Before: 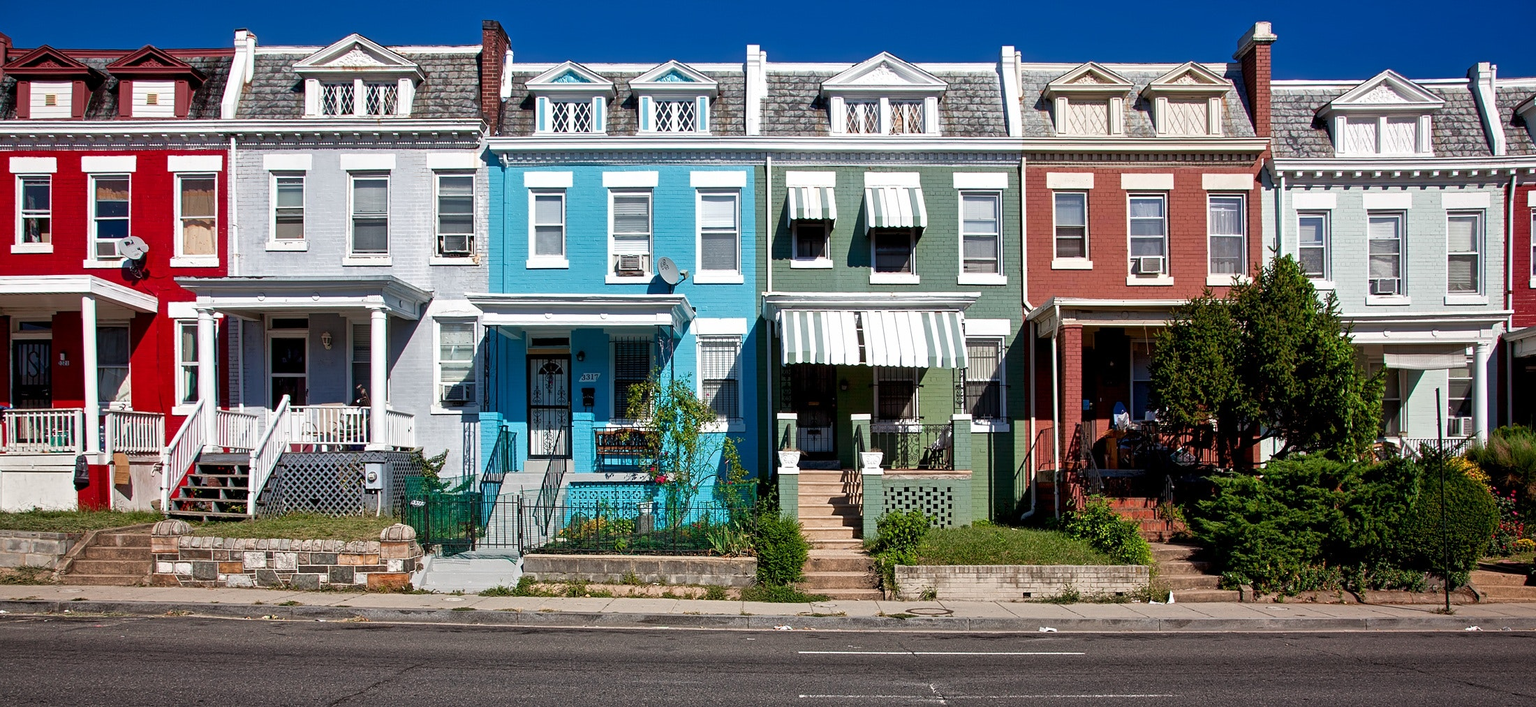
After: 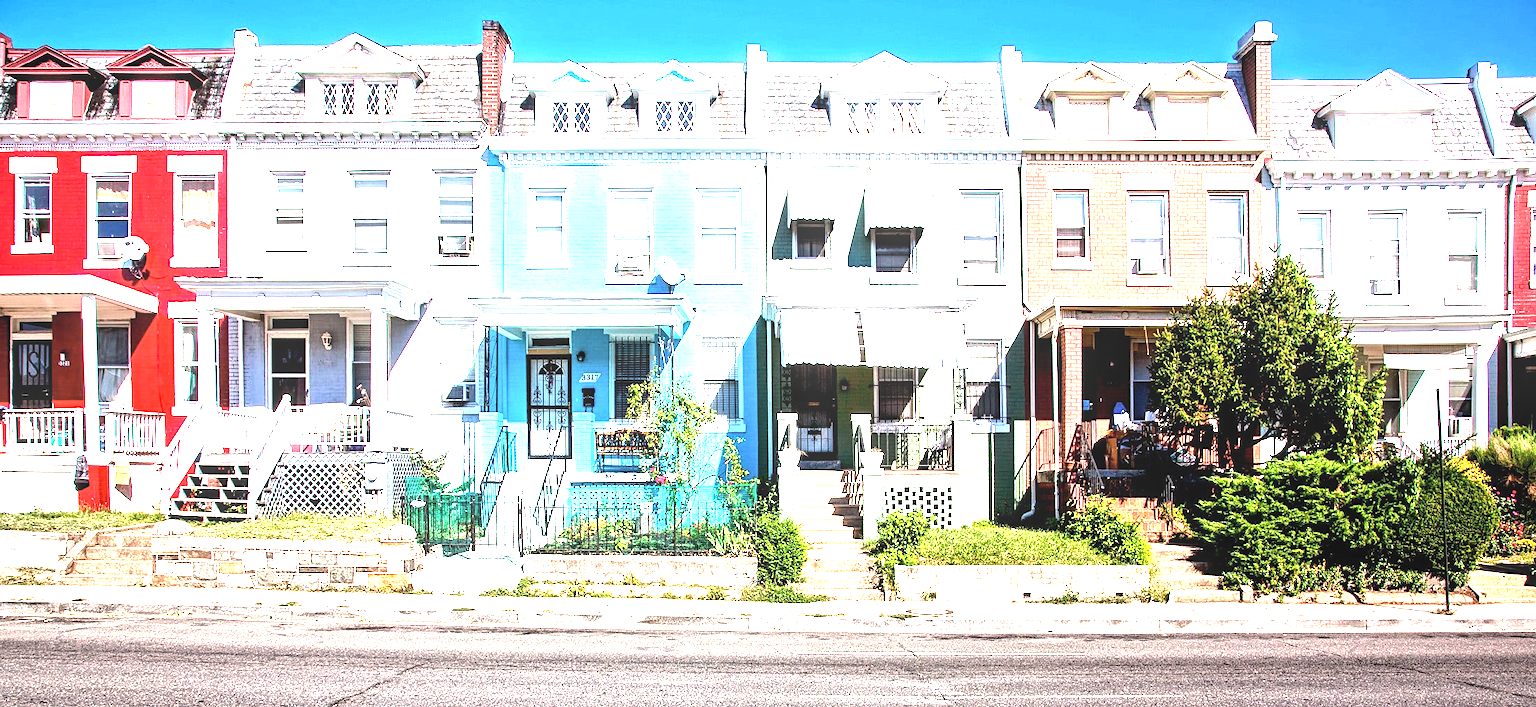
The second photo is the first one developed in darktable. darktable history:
tone equalizer: -8 EV -1.08 EV, -7 EV -1.01 EV, -6 EV -0.867 EV, -5 EV -0.578 EV, -3 EV 0.578 EV, -2 EV 0.867 EV, -1 EV 1.01 EV, +0 EV 1.08 EV, edges refinement/feathering 500, mask exposure compensation -1.57 EV, preserve details no
local contrast: detail 130%
exposure: exposure 2 EV, compensate highlight preservation false
